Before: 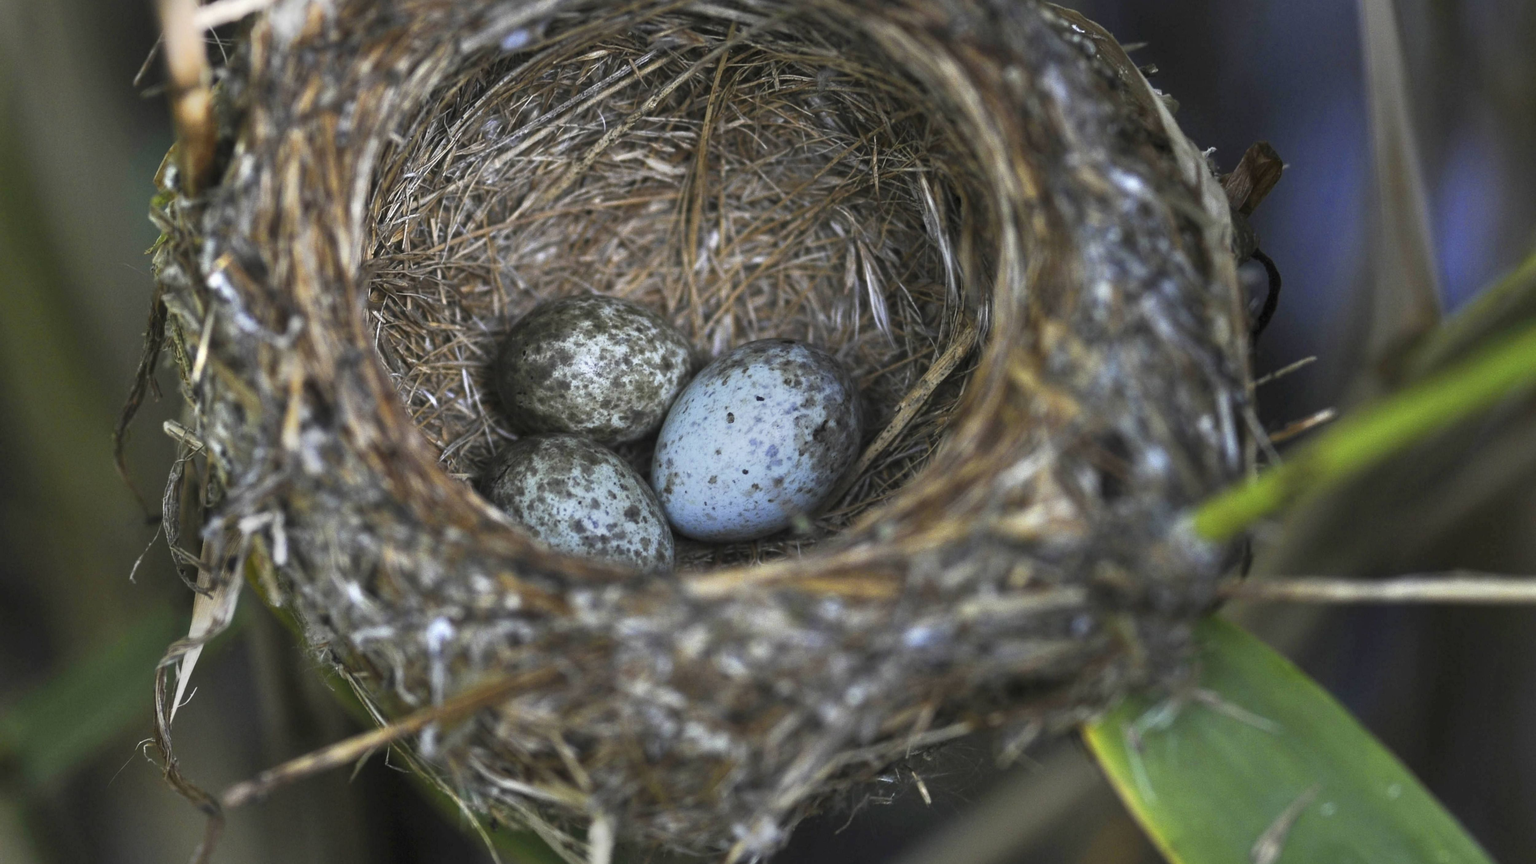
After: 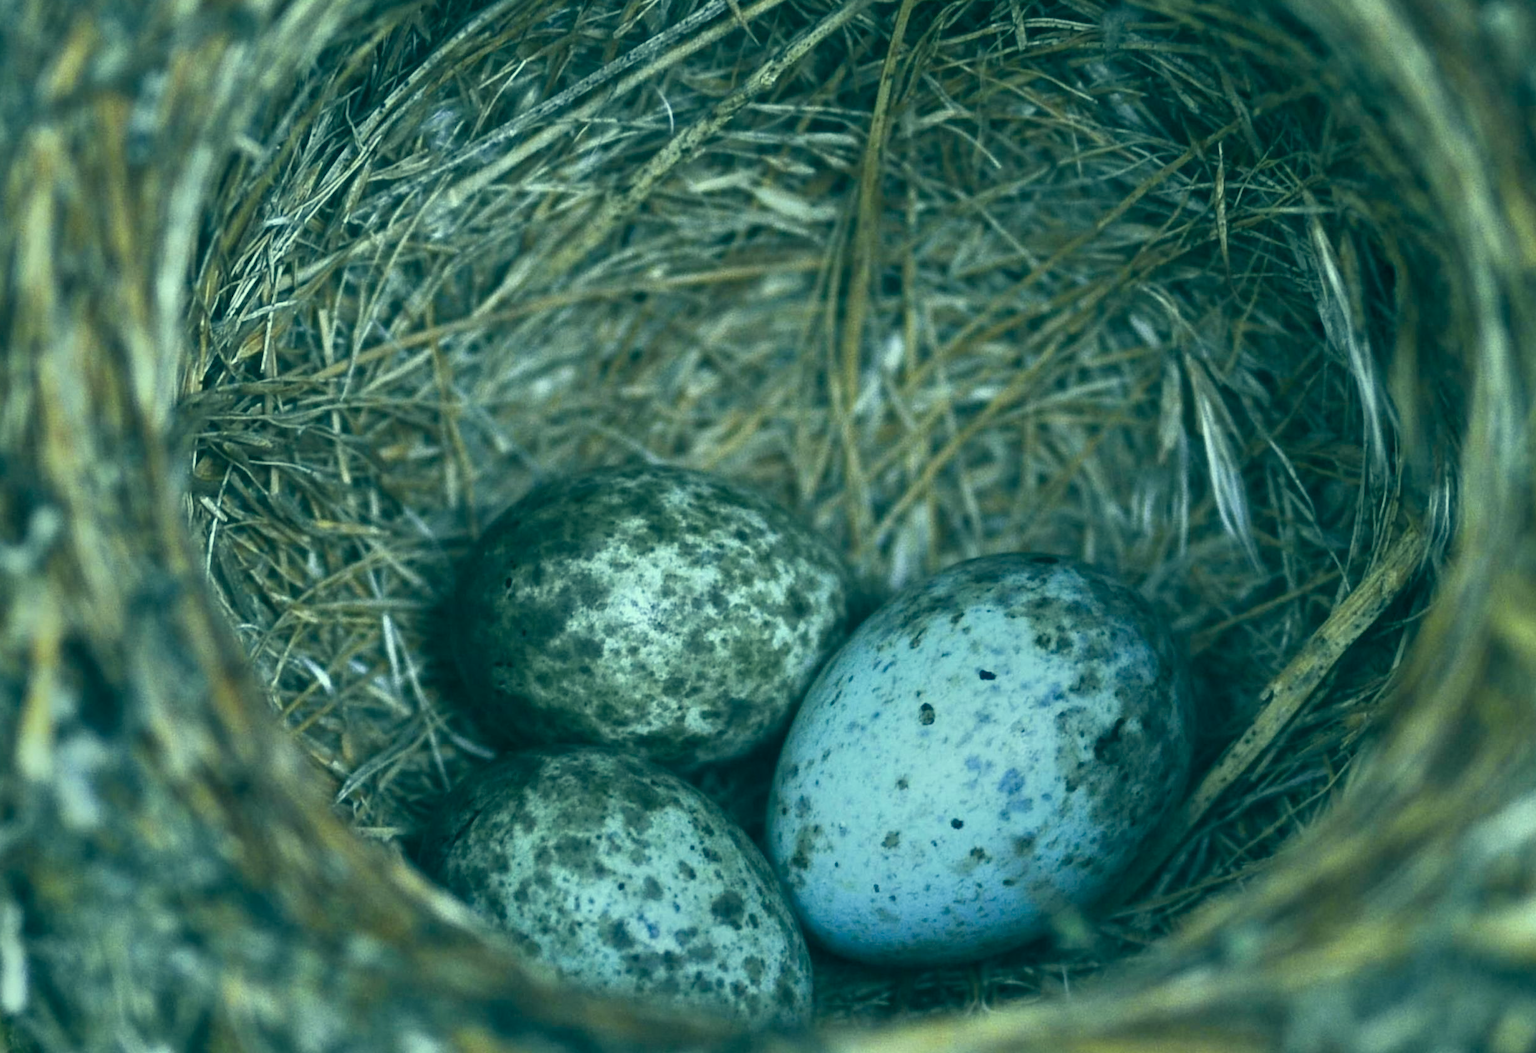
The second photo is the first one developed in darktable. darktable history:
crop: left 17.835%, top 7.675%, right 32.881%, bottom 32.213%
color correction: highlights a* -20.08, highlights b* 9.8, shadows a* -20.4, shadows b* -10.76
